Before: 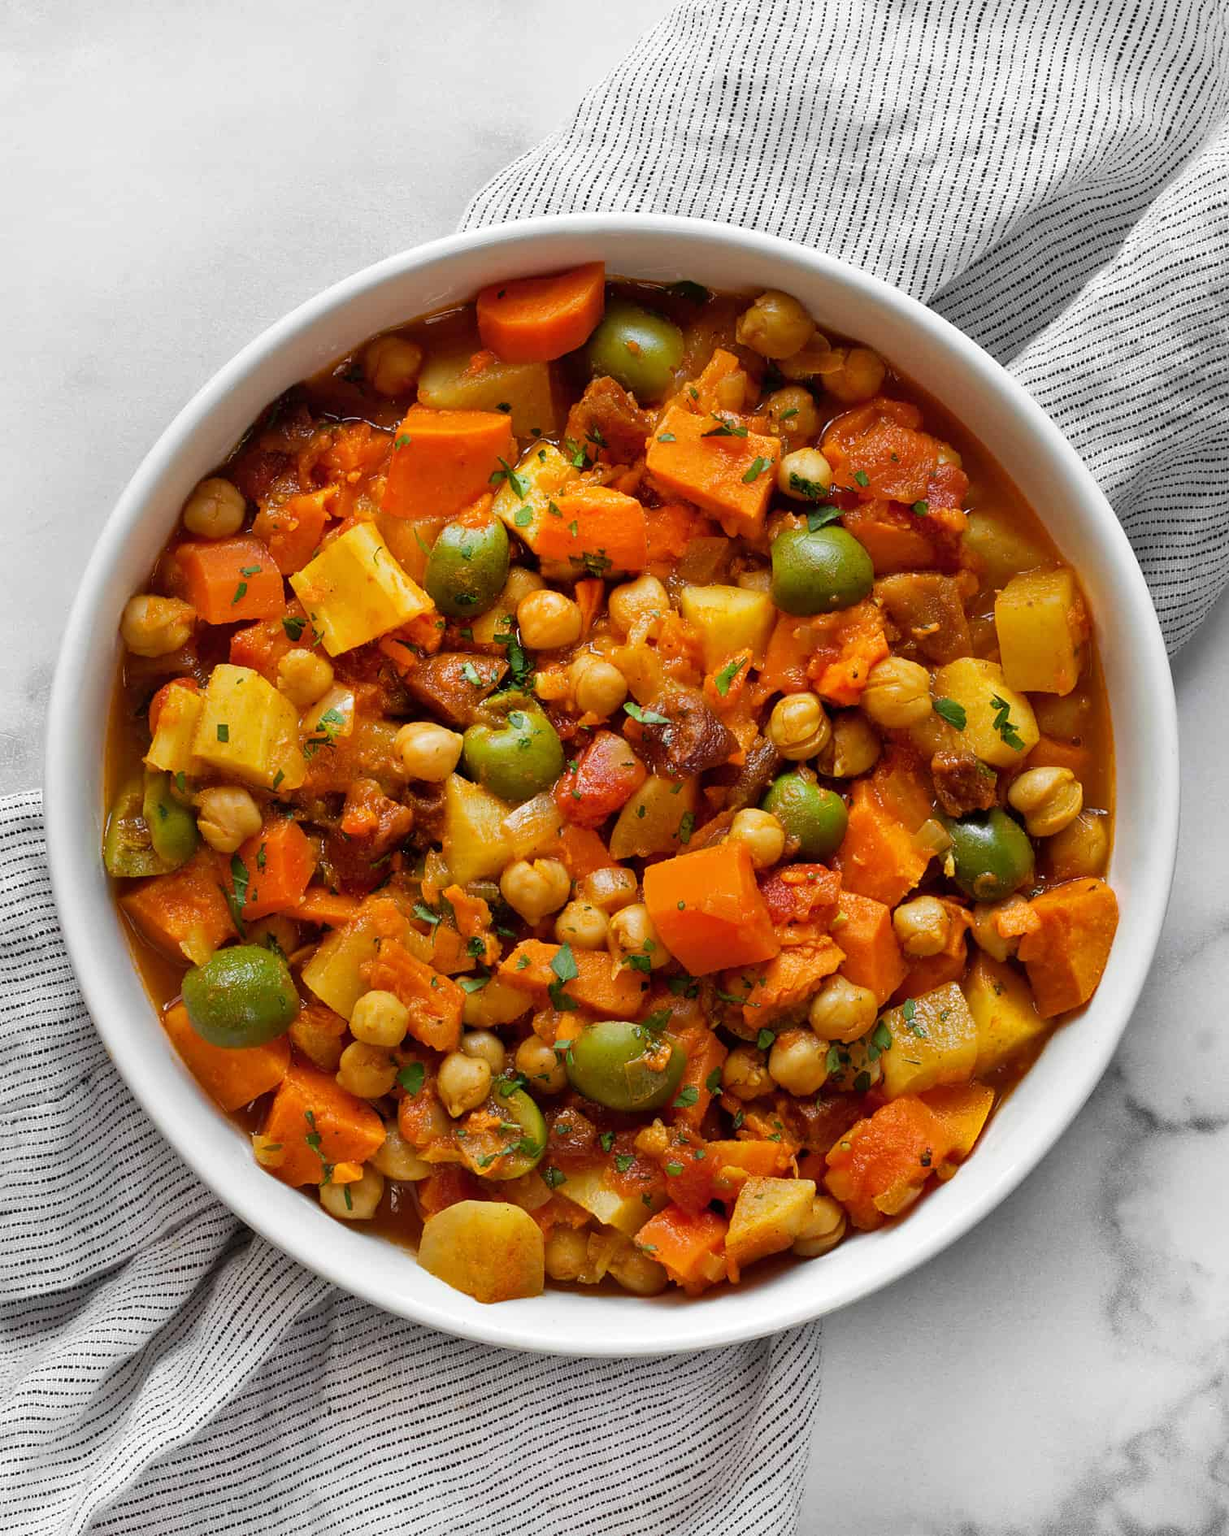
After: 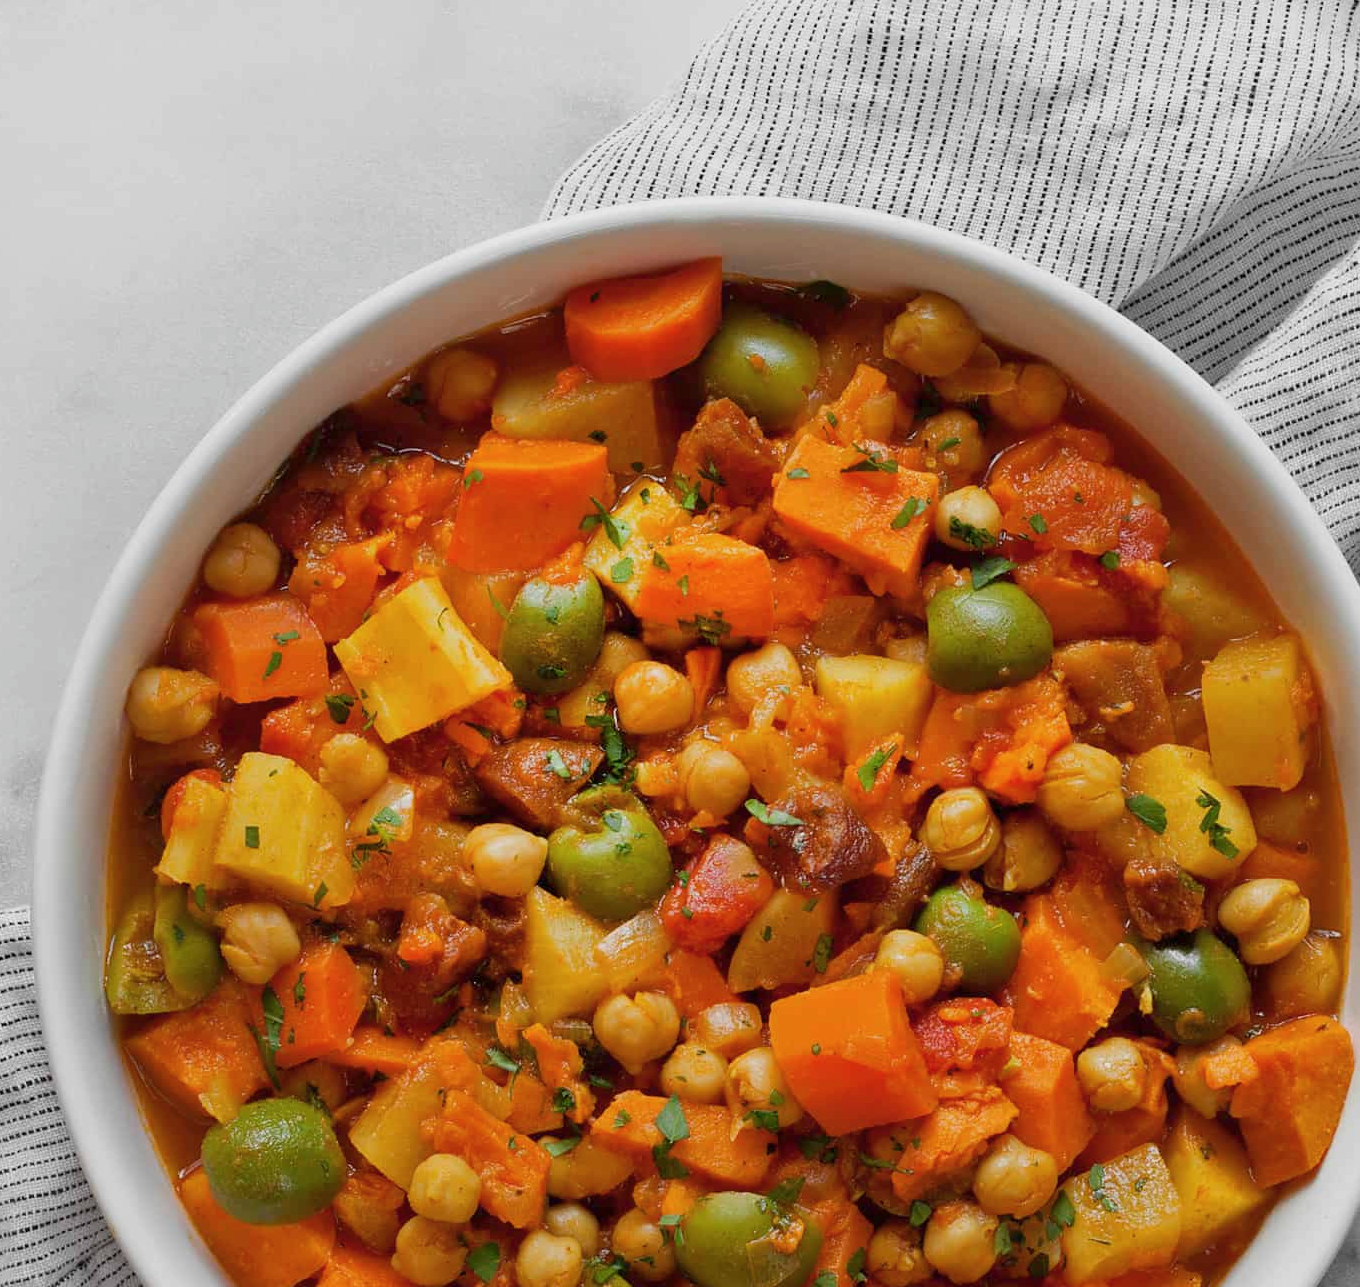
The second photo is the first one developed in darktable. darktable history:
crop: left 1.509%, top 3.452%, right 7.696%, bottom 28.452%
color balance rgb: perceptual saturation grading › global saturation -0.31%, global vibrance -8%, contrast -13%, saturation formula JzAzBz (2021)
